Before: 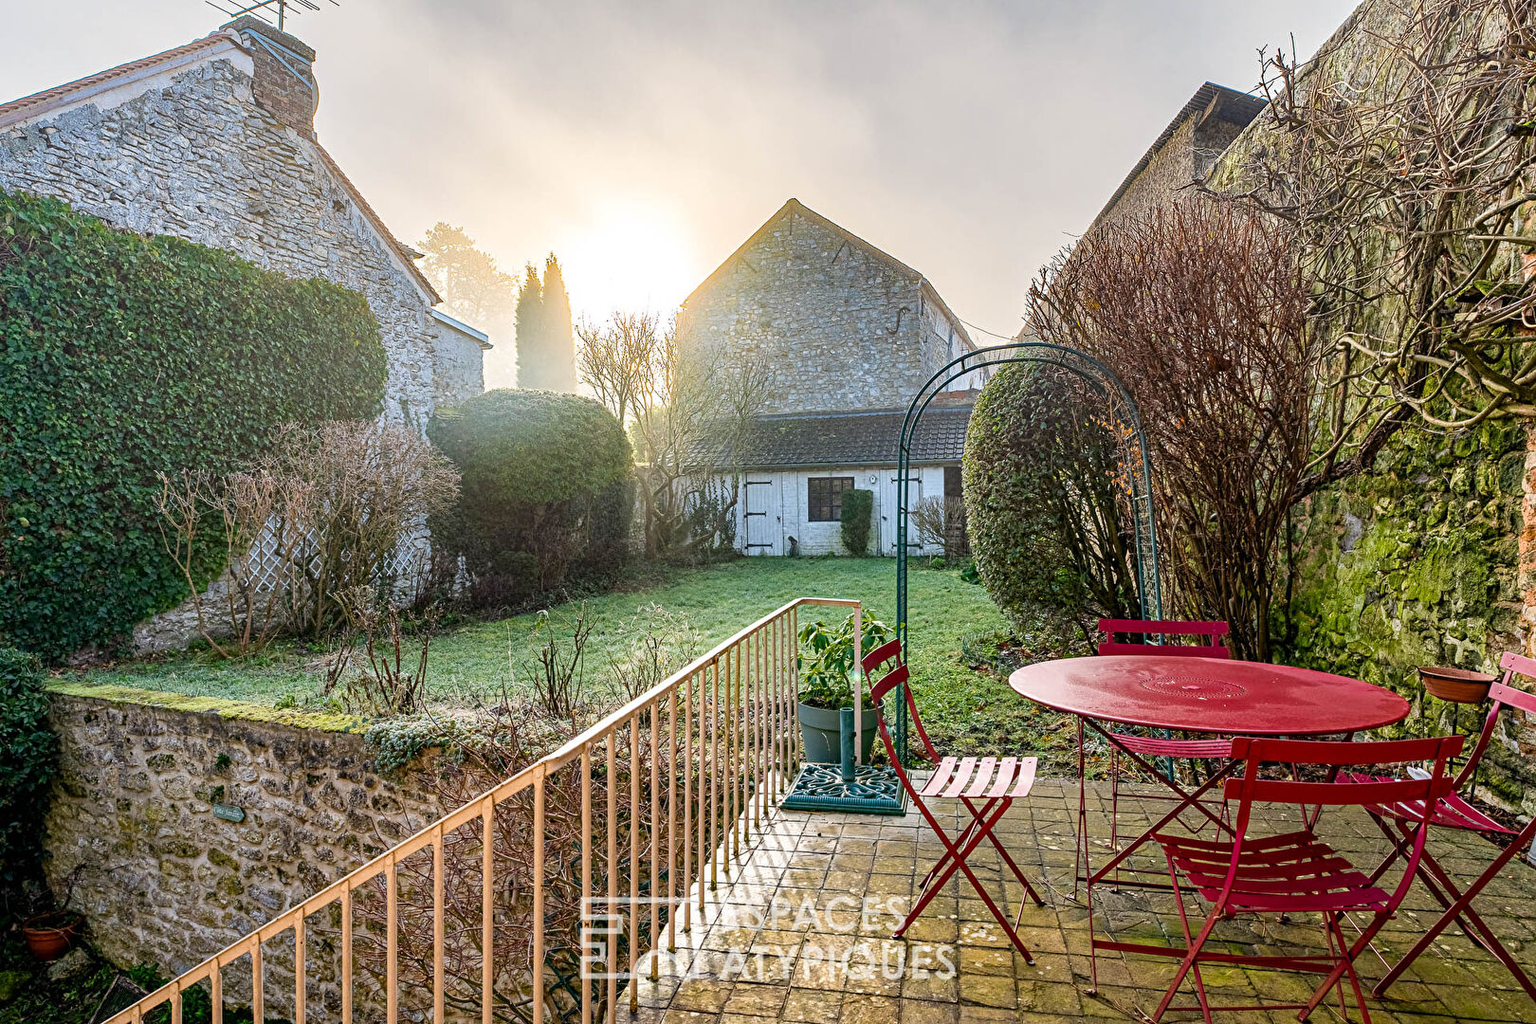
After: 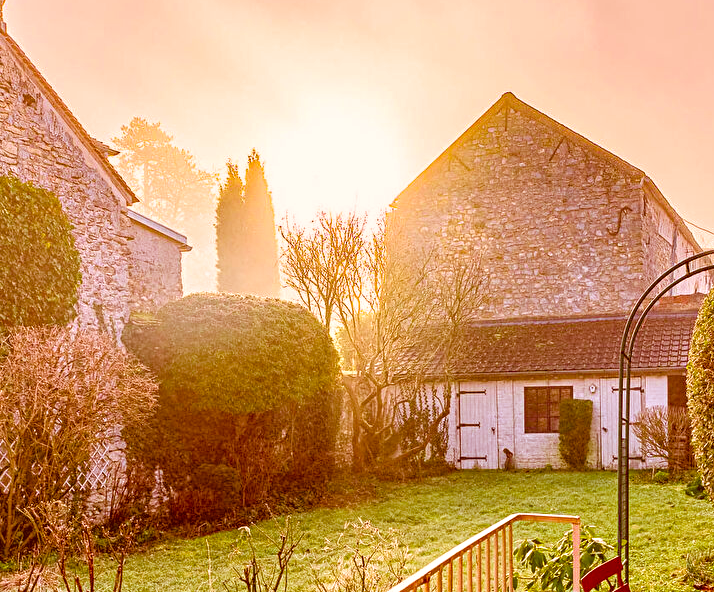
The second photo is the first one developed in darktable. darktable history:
tone equalizer: -8 EV 1 EV, -7 EV 1 EV, -6 EV 1 EV, -5 EV 1 EV, -4 EV 1 EV, -3 EV 0.75 EV, -2 EV 0.5 EV, -1 EV 0.25 EV
crop: left 20.248%, top 10.86%, right 35.675%, bottom 34.321%
velvia: strength 51%, mid-tones bias 0.51
color correction: highlights a* 9.03, highlights b* 8.71, shadows a* 40, shadows b* 40, saturation 0.8
white balance: emerald 1
